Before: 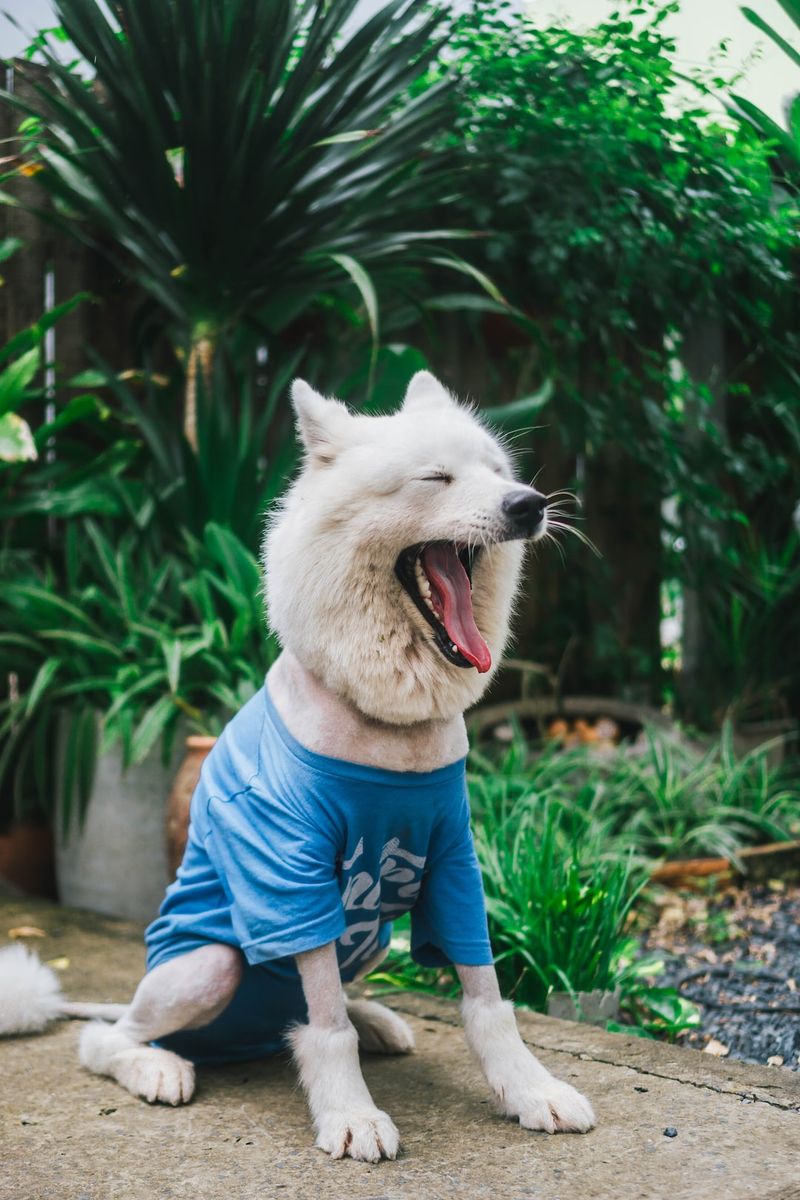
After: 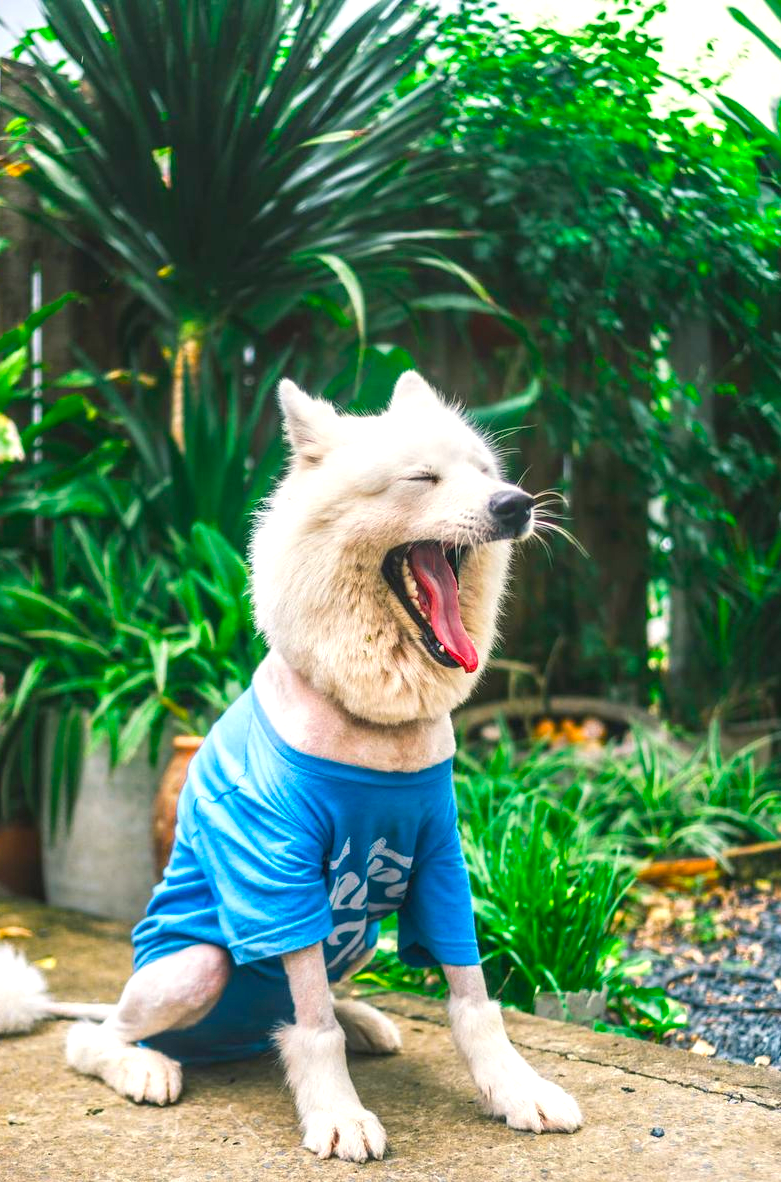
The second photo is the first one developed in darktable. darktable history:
crop and rotate: left 1.688%, right 0.653%, bottom 1.448%
local contrast: on, module defaults
exposure: black level correction 0, exposure 0.899 EV, compensate highlight preservation false
color balance rgb: highlights gain › chroma 2.023%, highlights gain › hue 72.32°, linear chroma grading › global chroma 15.52%, perceptual saturation grading › global saturation 24.954%, contrast -9.547%
